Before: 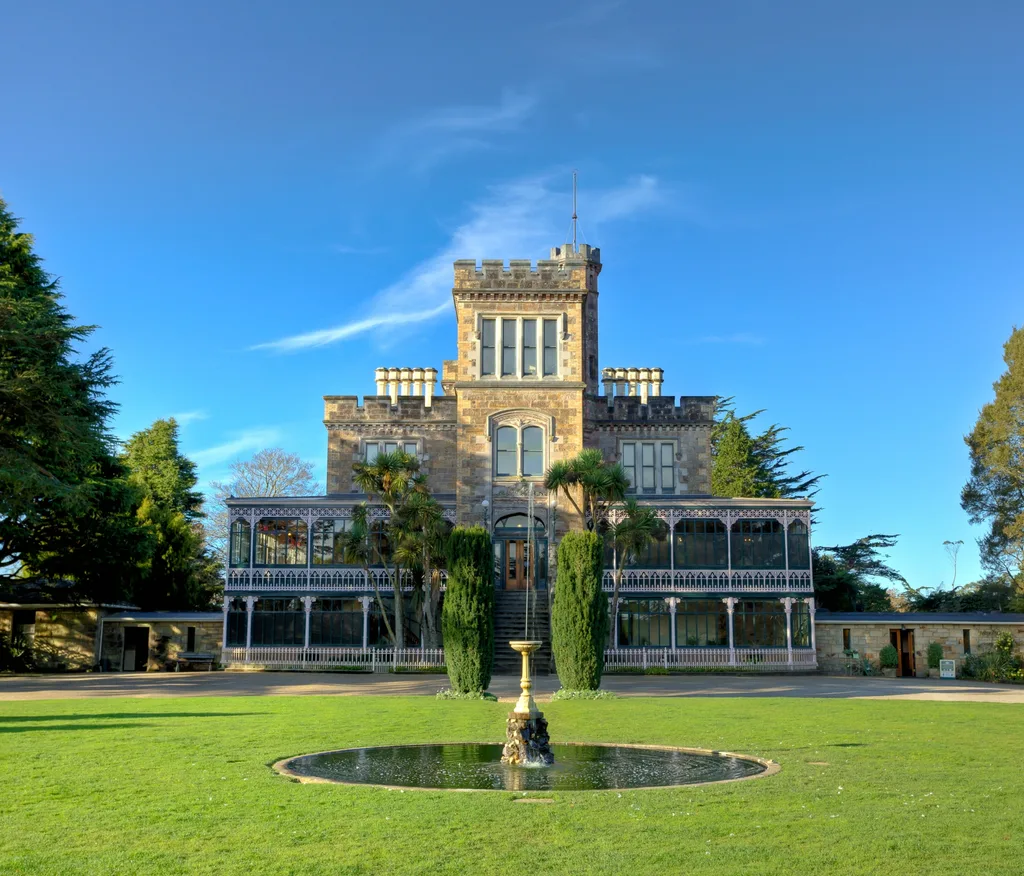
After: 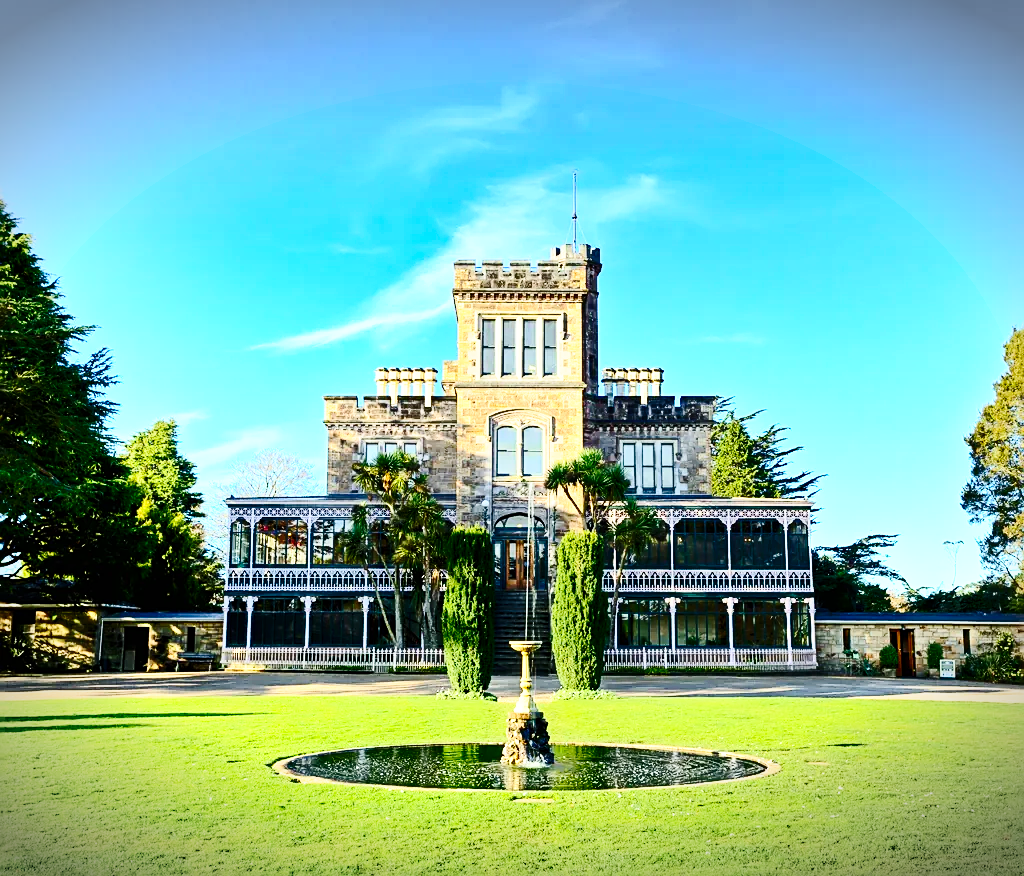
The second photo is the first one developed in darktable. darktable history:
shadows and highlights: soften with gaussian
sharpen: on, module defaults
vignetting: fall-off start 99.99%, brightness -0.674, width/height ratio 1.304, unbound false
base curve: curves: ch0 [(0, 0) (0.028, 0.03) (0.121, 0.232) (0.46, 0.748) (0.859, 0.968) (1, 1)], preserve colors none
color calibration: illuminant same as pipeline (D50), adaptation XYZ, x 0.345, y 0.358, temperature 5018.6 K
contrast brightness saturation: contrast 0.412, brightness 0.095, saturation 0.206
